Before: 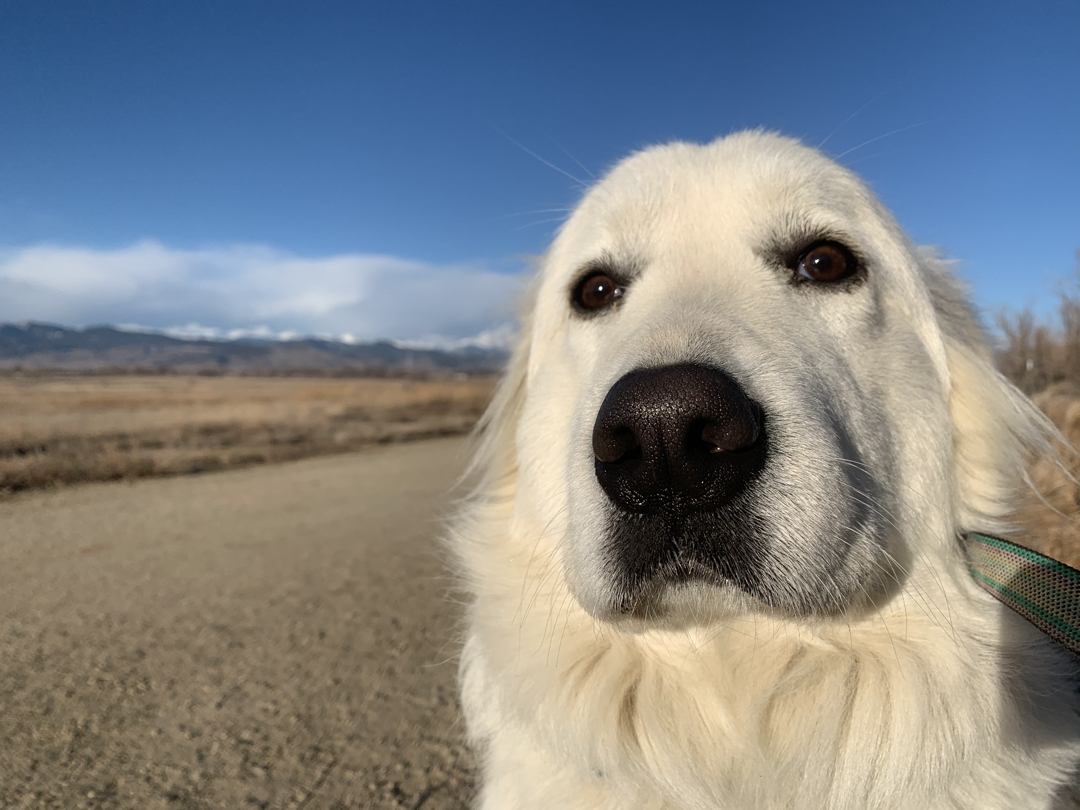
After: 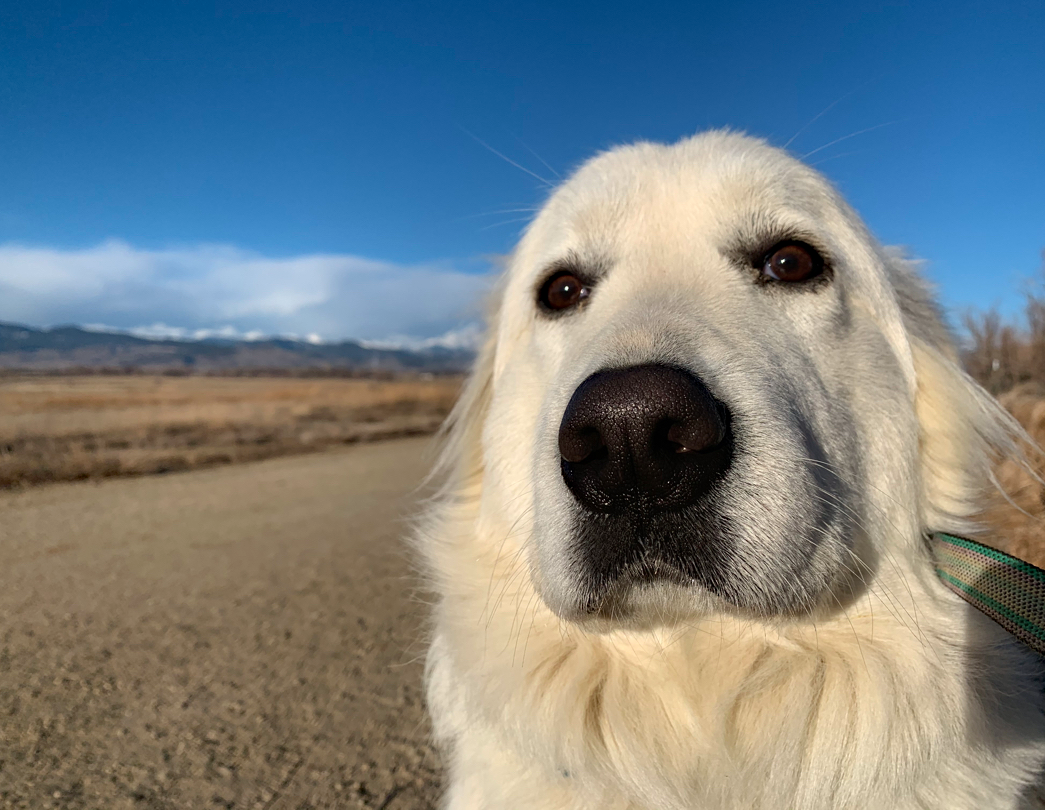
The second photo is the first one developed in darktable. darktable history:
crop and rotate: left 3.238%
haze removal: compatibility mode true, adaptive false
